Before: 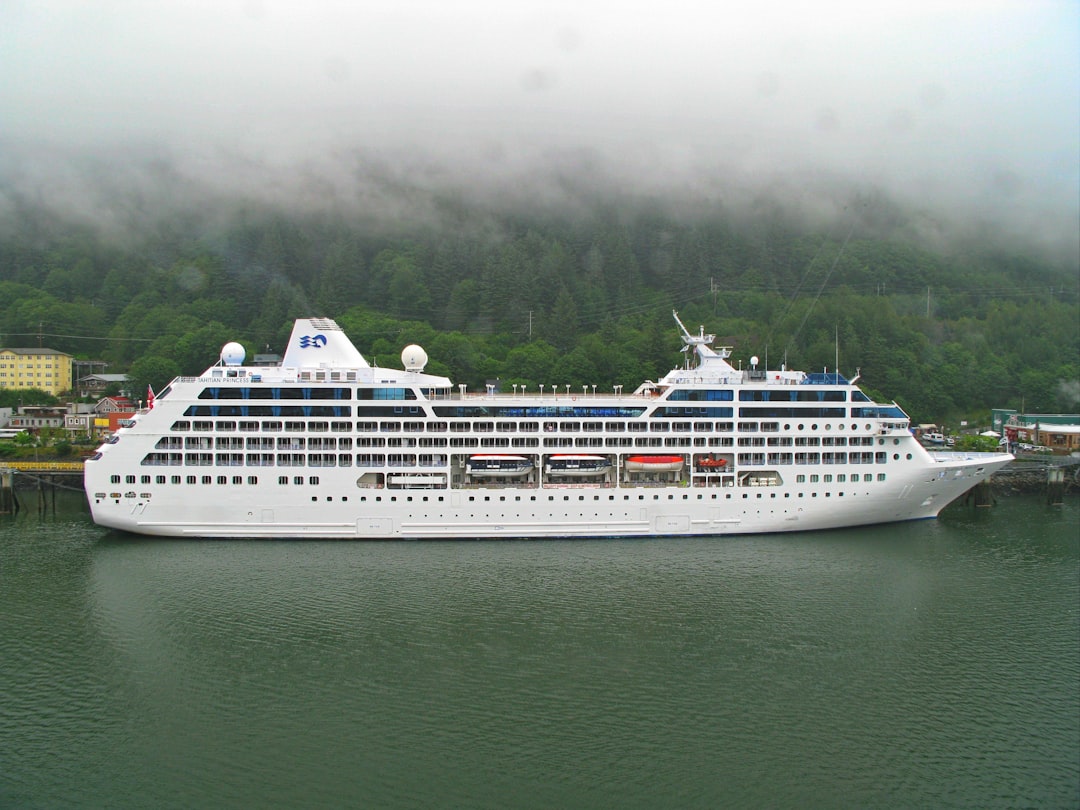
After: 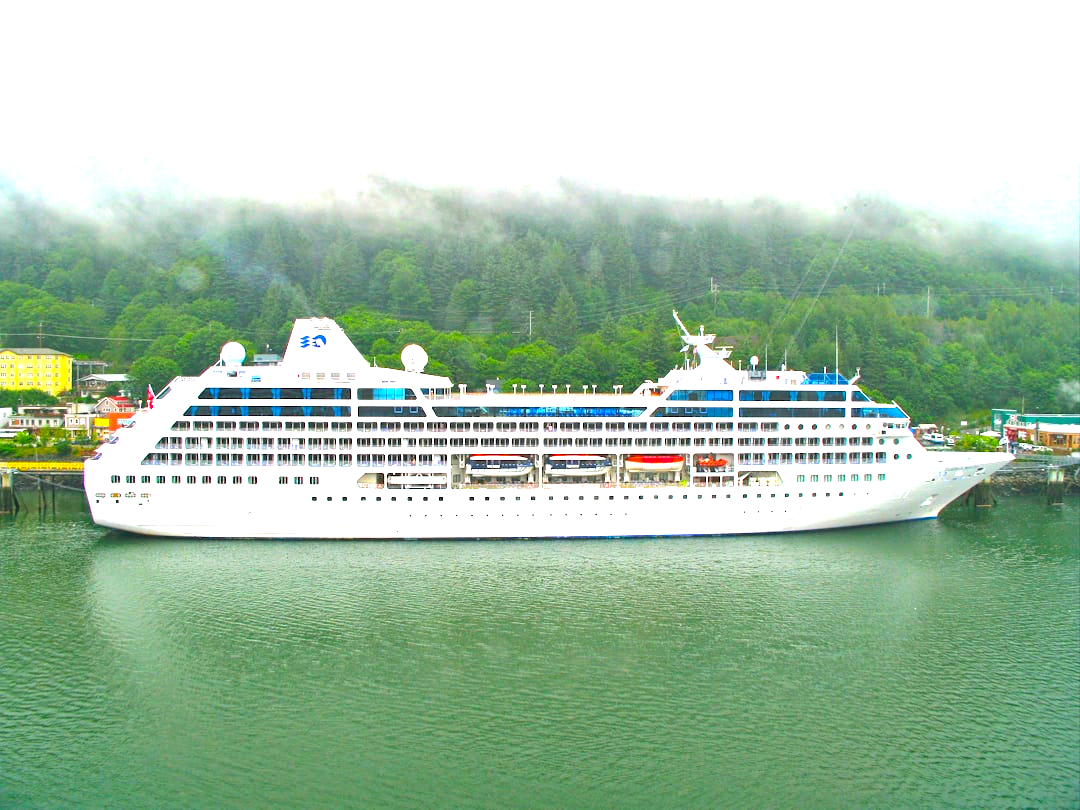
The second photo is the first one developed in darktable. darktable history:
color balance rgb: shadows lift › chroma 2.019%, shadows lift › hue 187.31°, perceptual saturation grading › global saturation 25.462%, global vibrance 42.536%
local contrast: highlights 102%, shadows 101%, detail 119%, midtone range 0.2
exposure: black level correction 0, exposure 1.614 EV, compensate highlight preservation false
